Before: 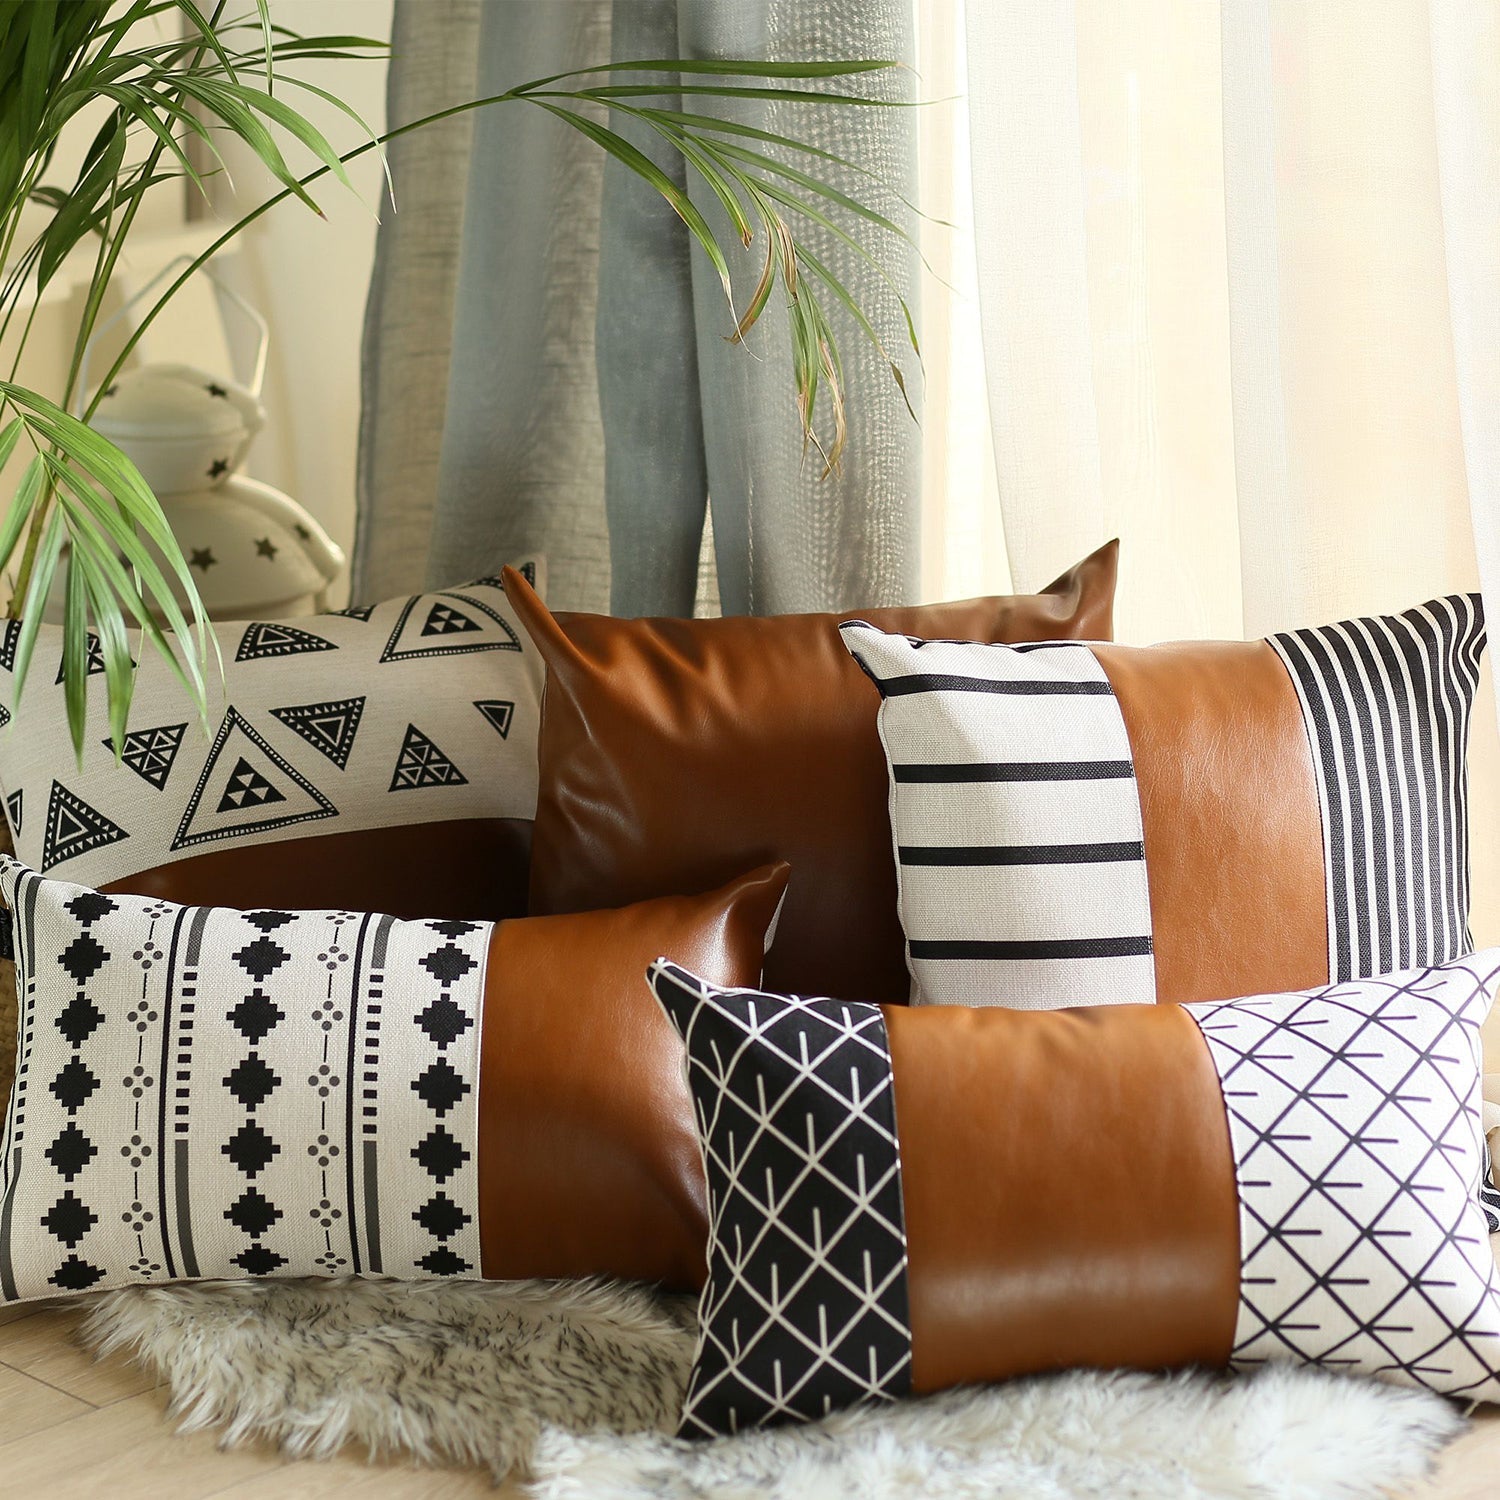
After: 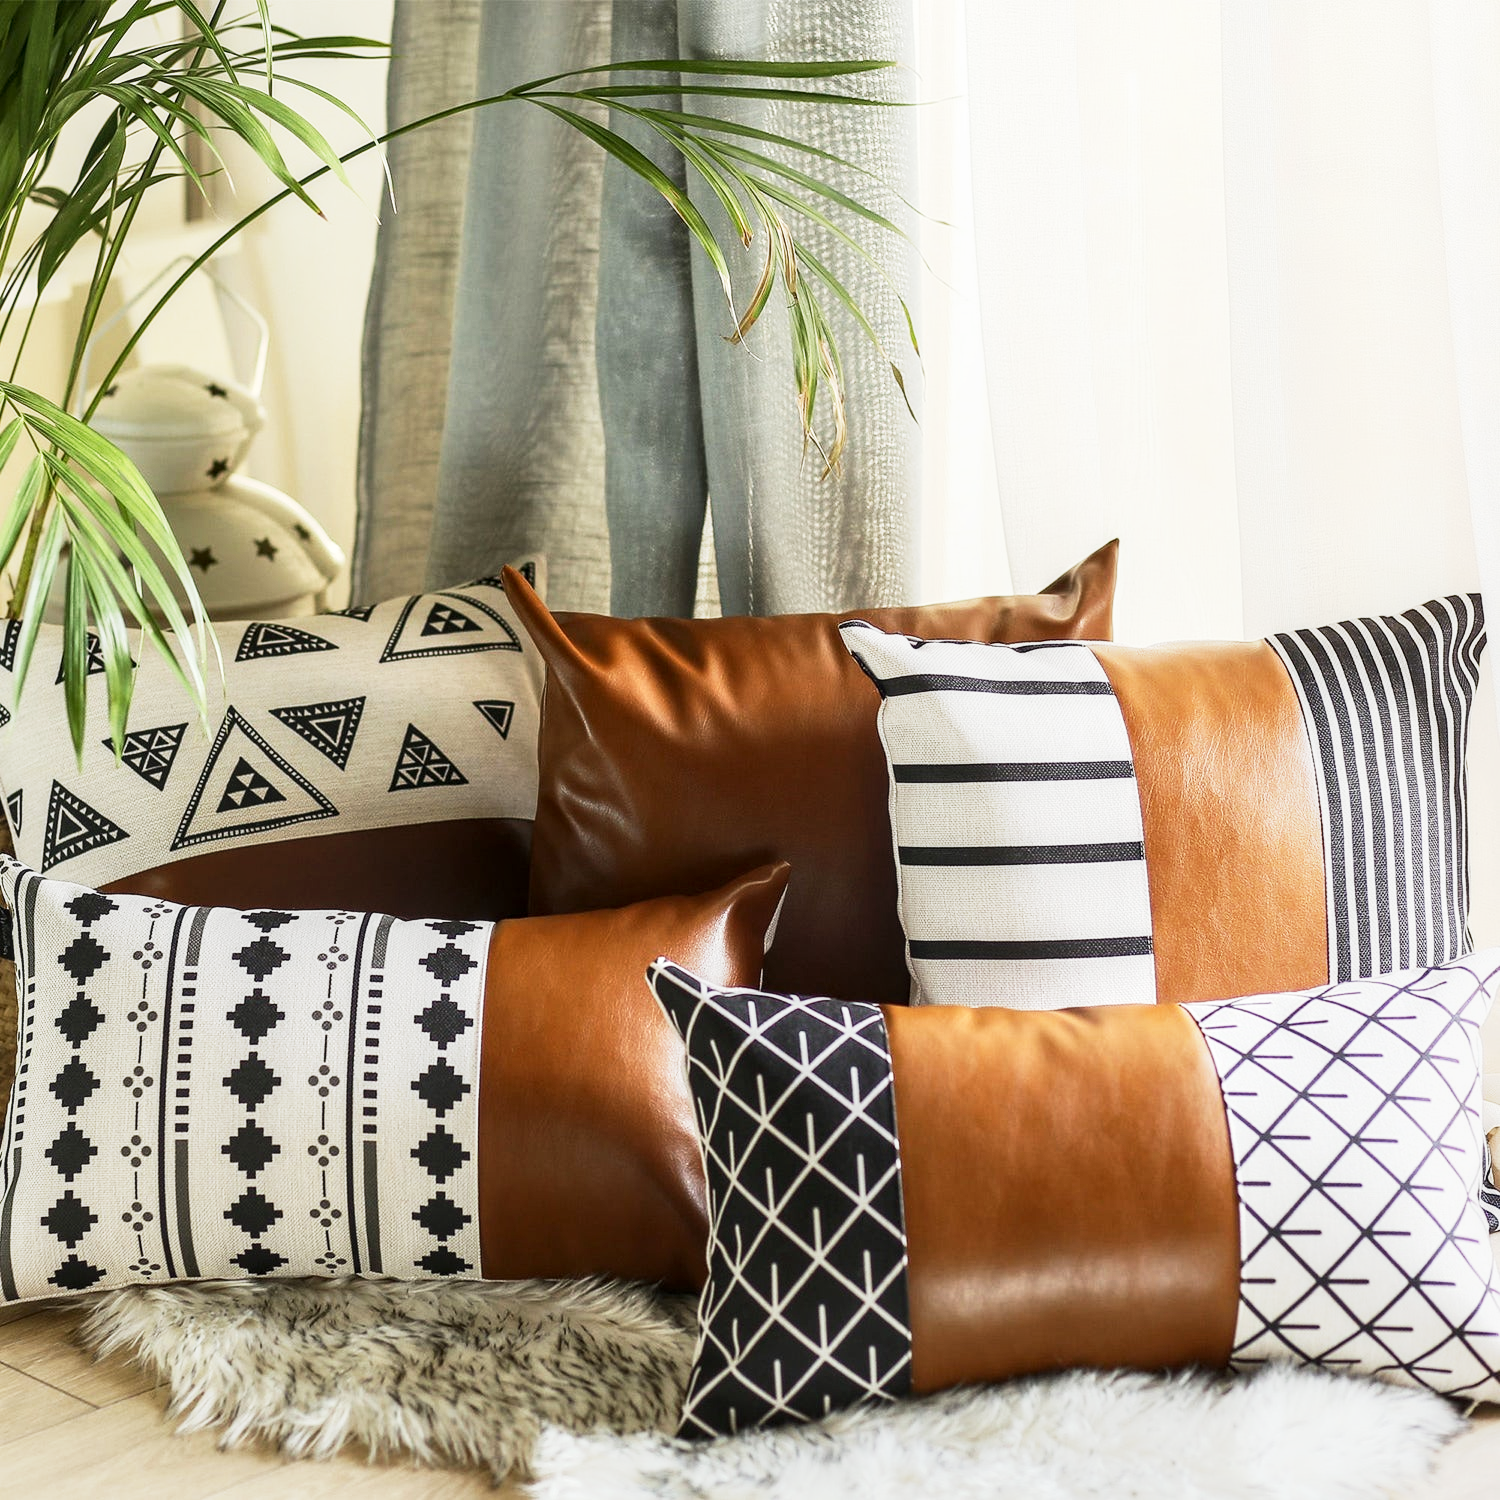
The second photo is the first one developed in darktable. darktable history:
base curve: curves: ch0 [(0, 0) (0.088, 0.125) (0.176, 0.251) (0.354, 0.501) (0.613, 0.749) (1, 0.877)], preserve colors none
tone equalizer: -8 EV -0.417 EV, -7 EV -0.389 EV, -6 EV -0.333 EV, -5 EV -0.222 EV, -3 EV 0.222 EV, -2 EV 0.333 EV, -1 EV 0.389 EV, +0 EV 0.417 EV, edges refinement/feathering 500, mask exposure compensation -1.57 EV, preserve details no
local contrast: detail 130%
